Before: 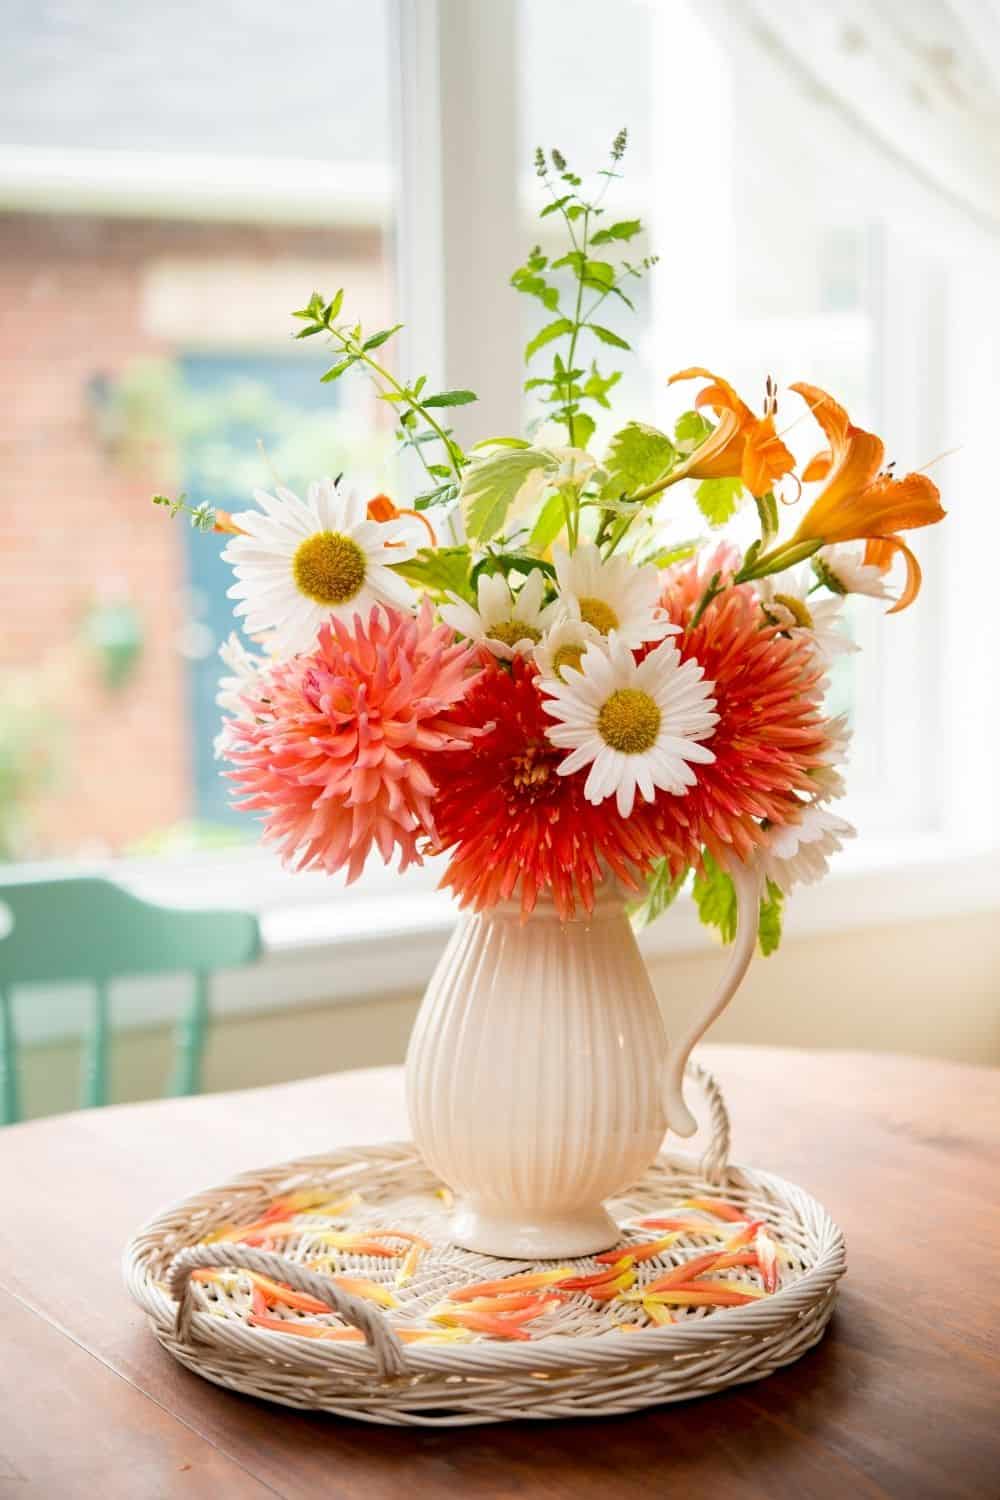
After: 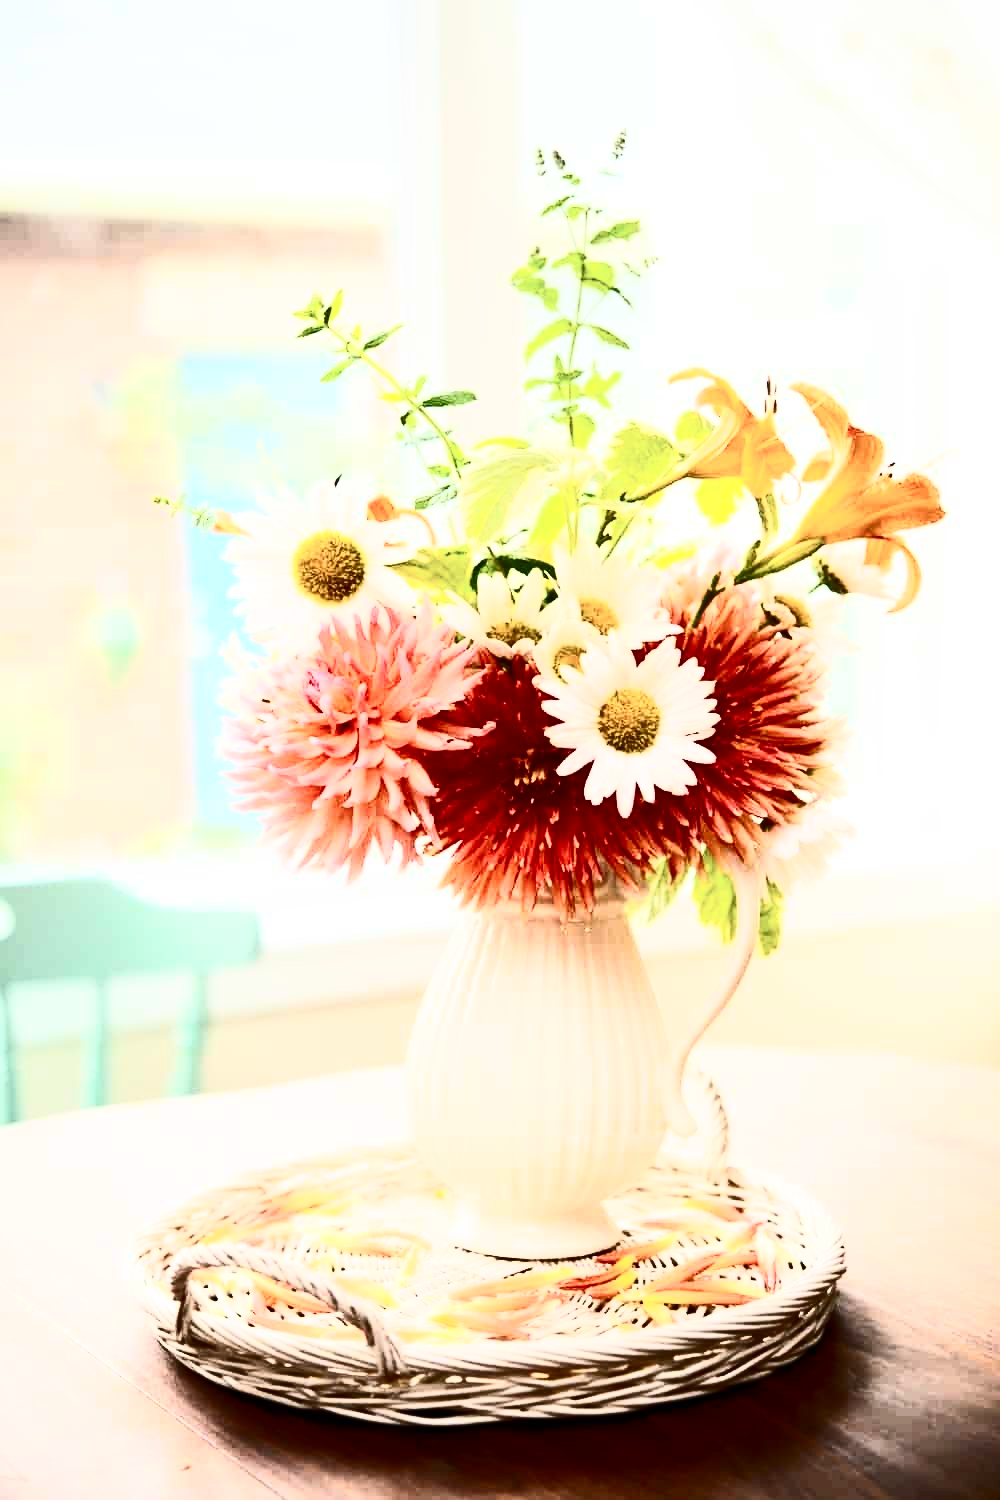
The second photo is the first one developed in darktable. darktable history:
contrast brightness saturation: contrast 0.932, brightness 0.201
